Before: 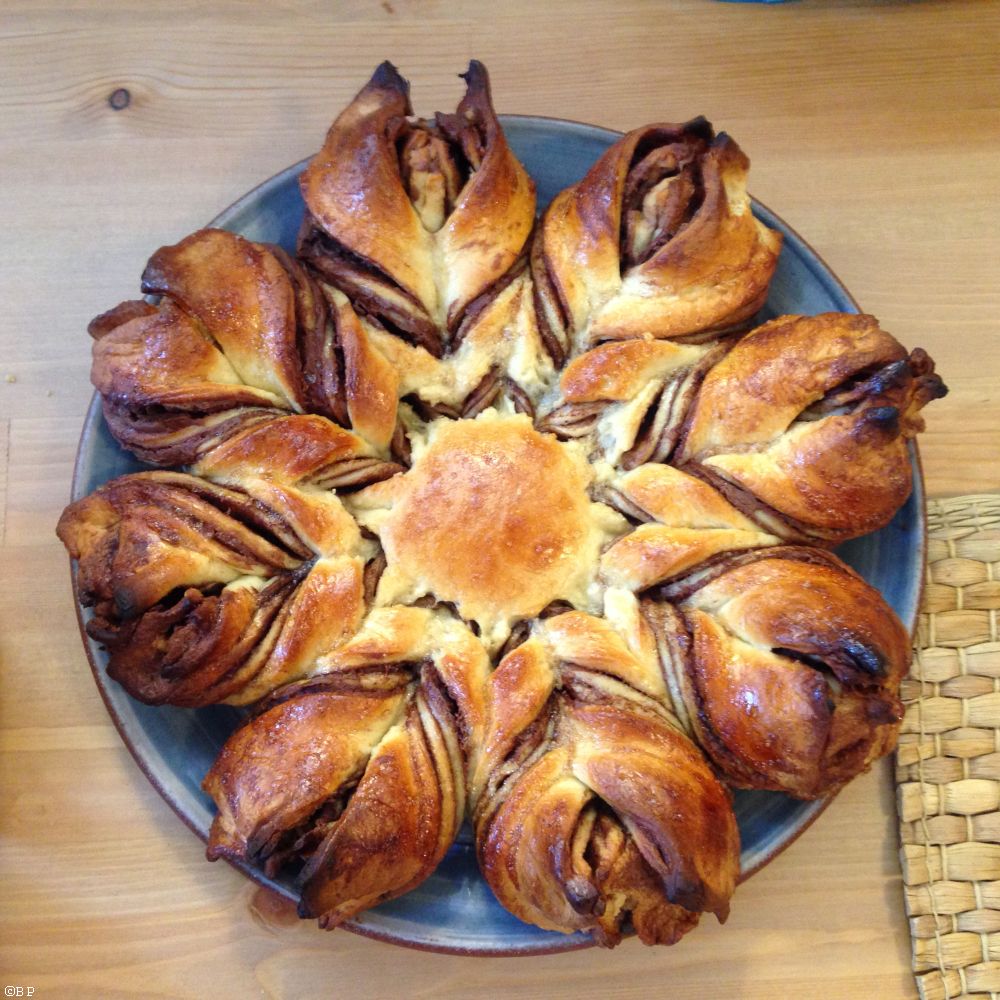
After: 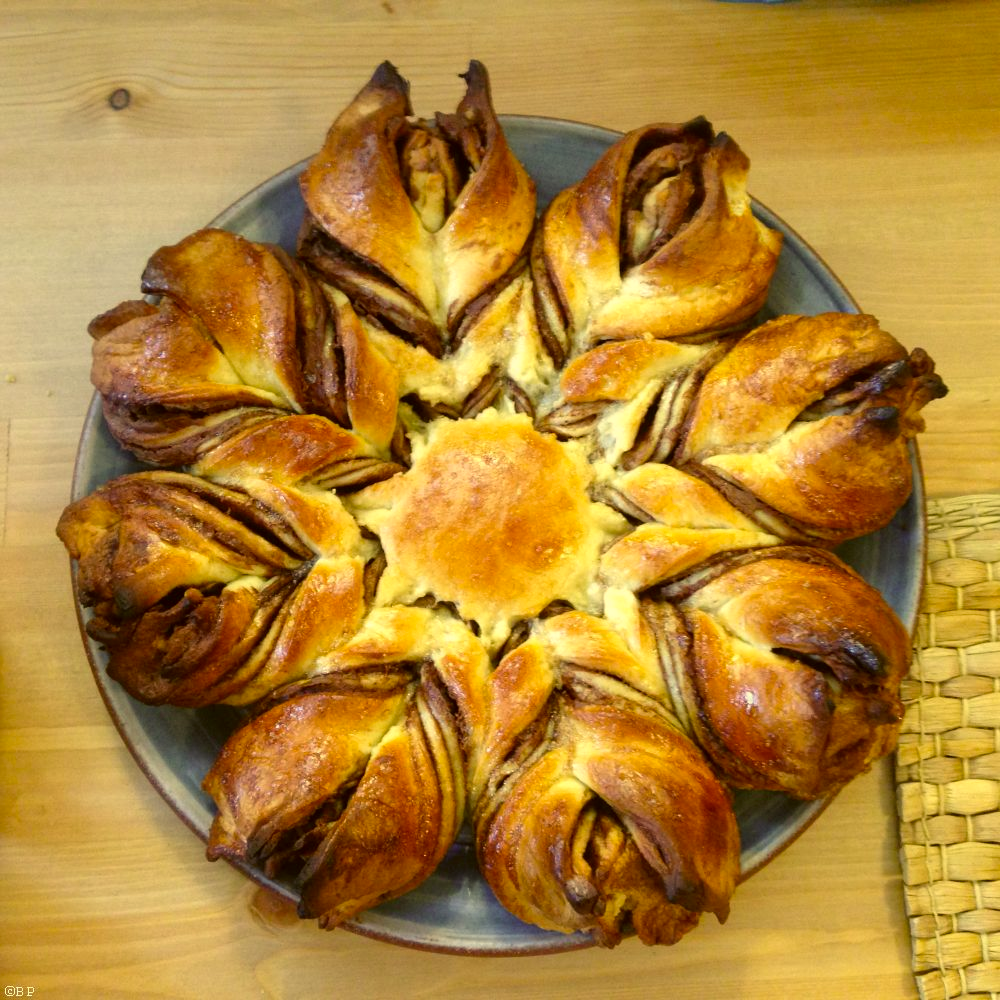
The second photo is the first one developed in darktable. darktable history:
color correction: highlights a* 0.087, highlights b* 29.76, shadows a* -0.179, shadows b* 20.96
